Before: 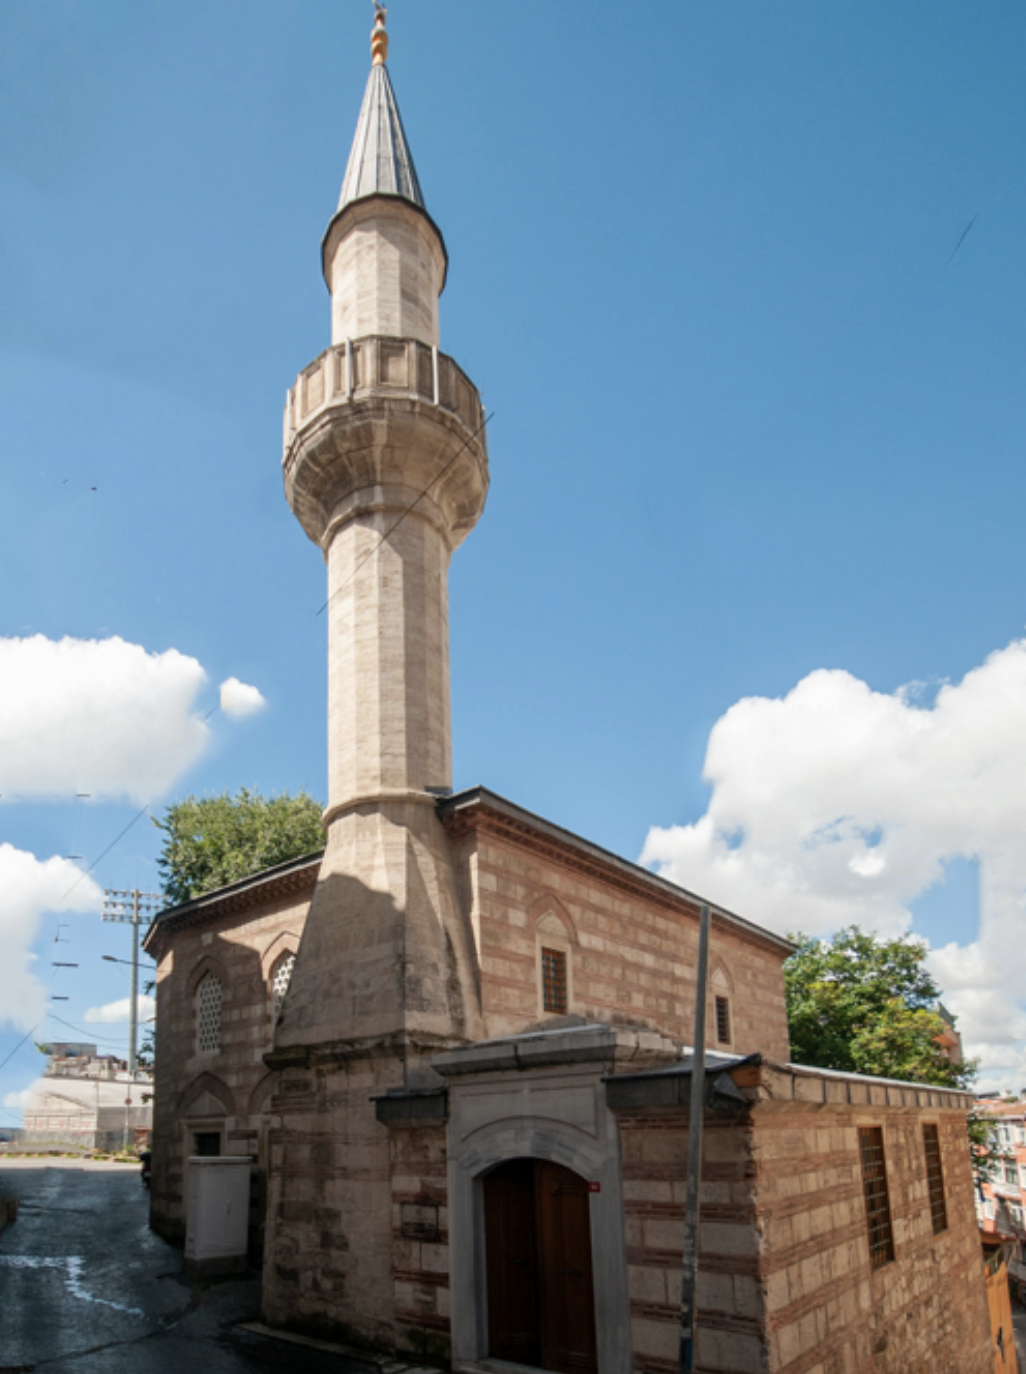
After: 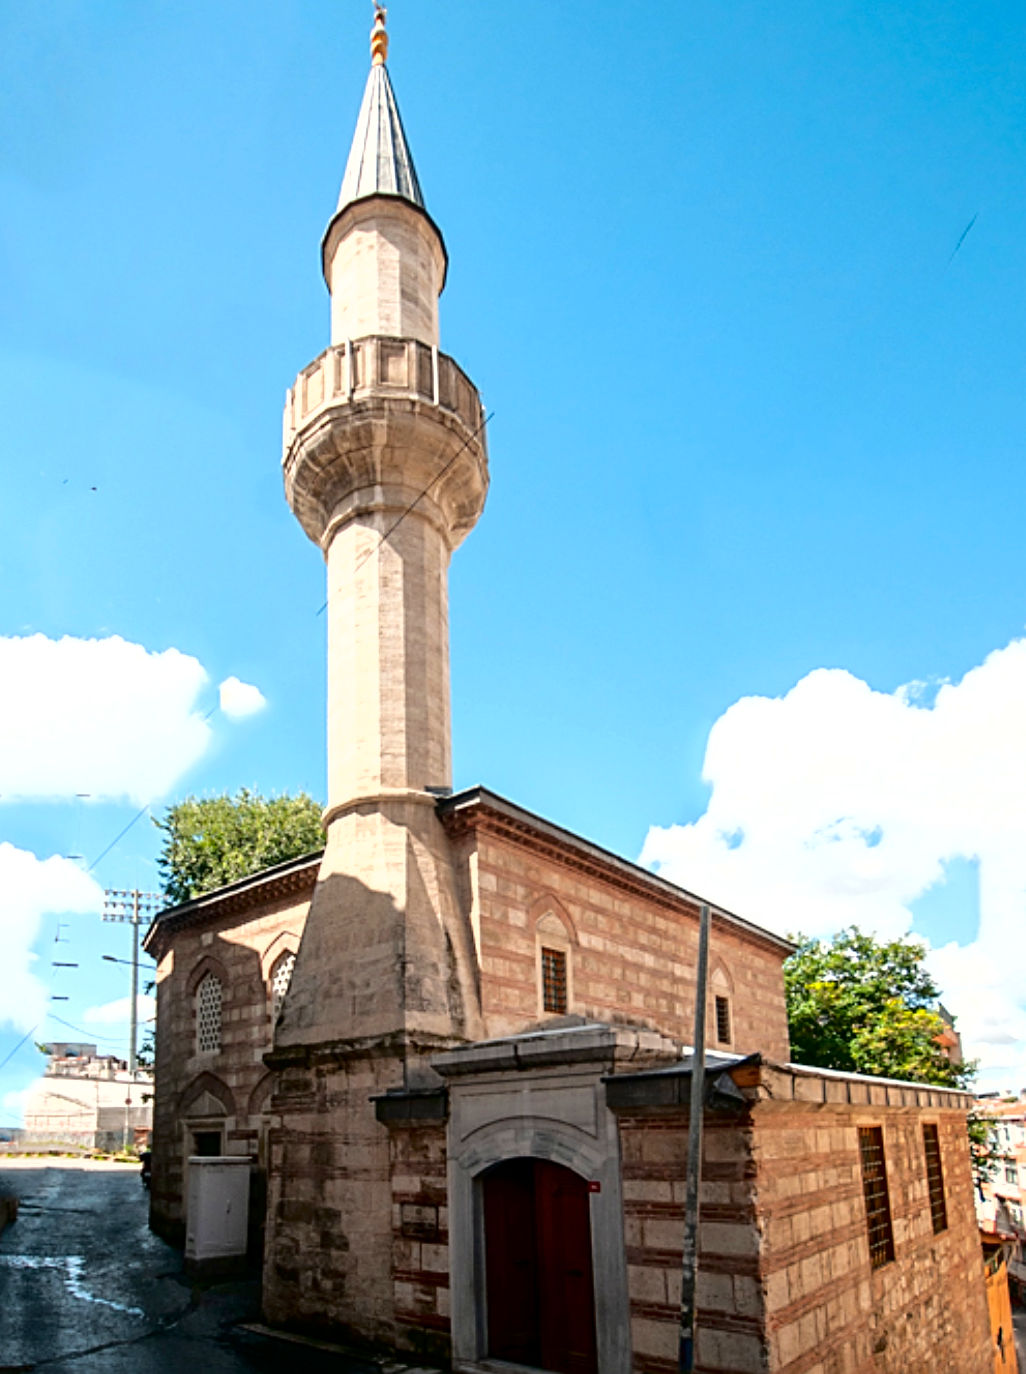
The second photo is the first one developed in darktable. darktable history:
sharpen: radius 2.676, amount 0.669
fill light: exposure -2 EV, width 8.6
exposure: exposure 0.7 EV, compensate highlight preservation false
color balance: output saturation 110%
